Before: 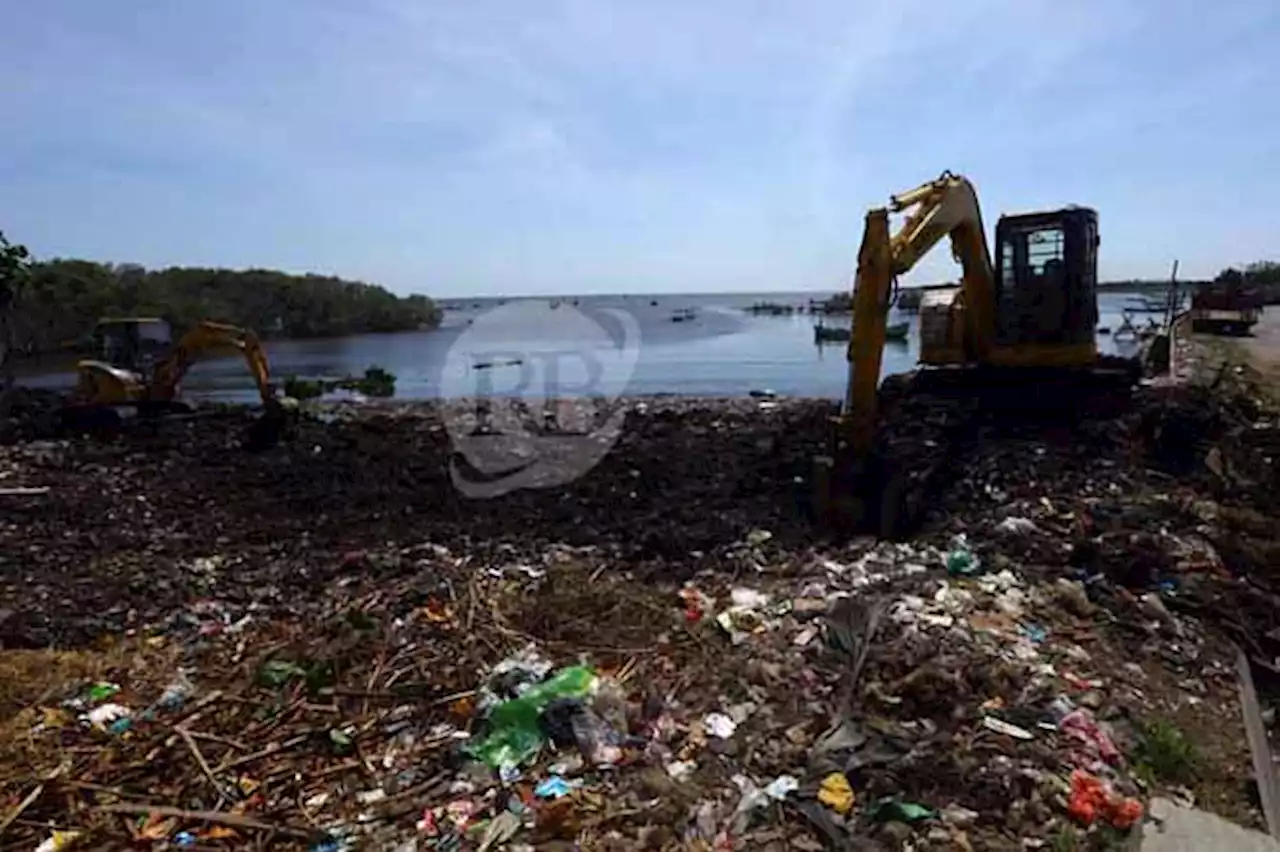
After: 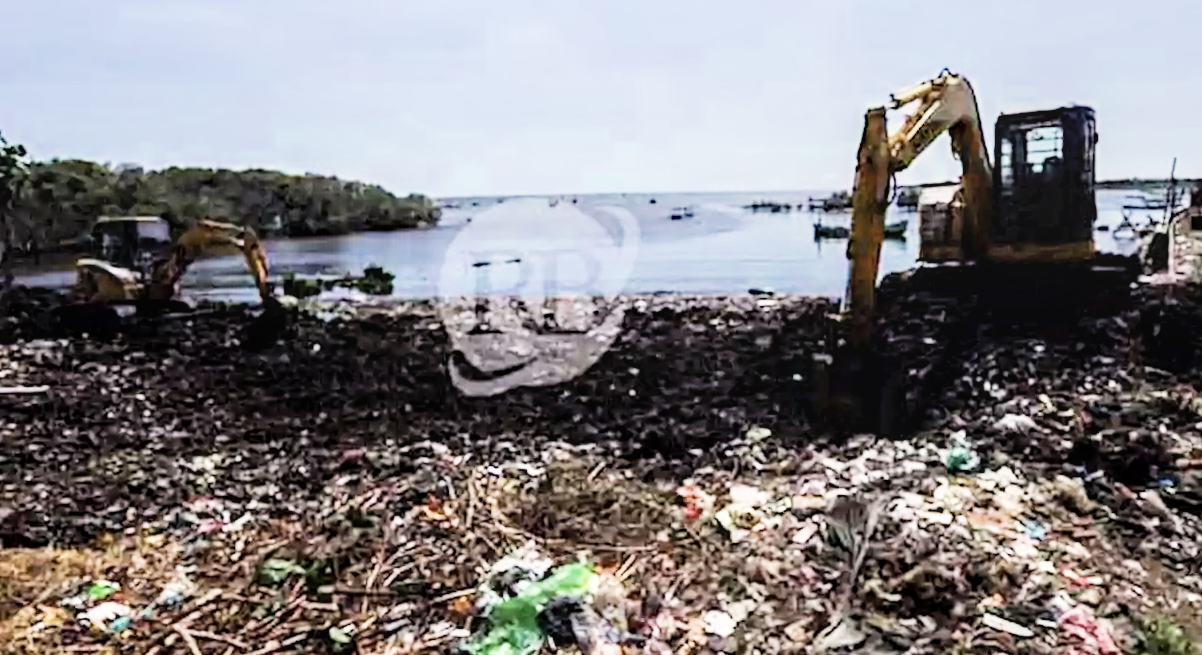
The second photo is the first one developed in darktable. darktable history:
haze removal: compatibility mode true, adaptive false
crop and rotate: angle 0.087°, top 11.889%, right 5.81%, bottom 10.944%
contrast brightness saturation: contrast 0.098, saturation -0.283
tone equalizer: on, module defaults
filmic rgb: black relative exposure -7.5 EV, white relative exposure 4.99 EV, hardness 3.31, contrast 1.297
exposure: exposure 2.251 EV, compensate highlight preservation false
local contrast: on, module defaults
